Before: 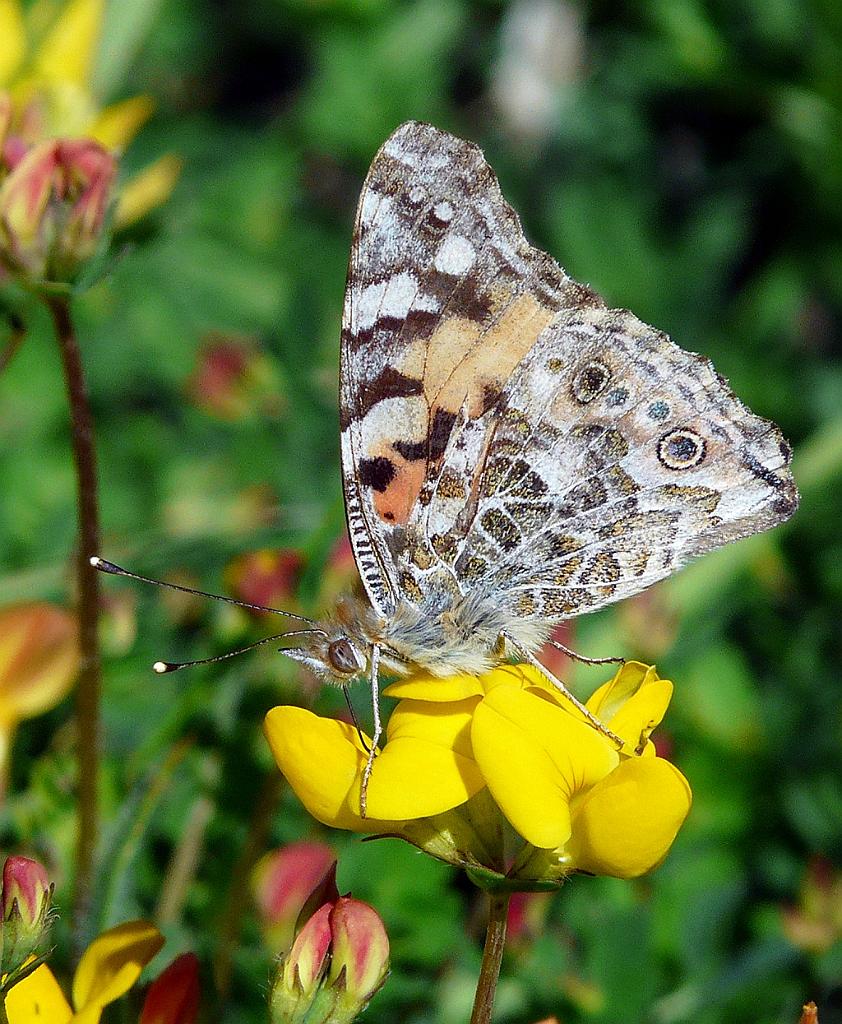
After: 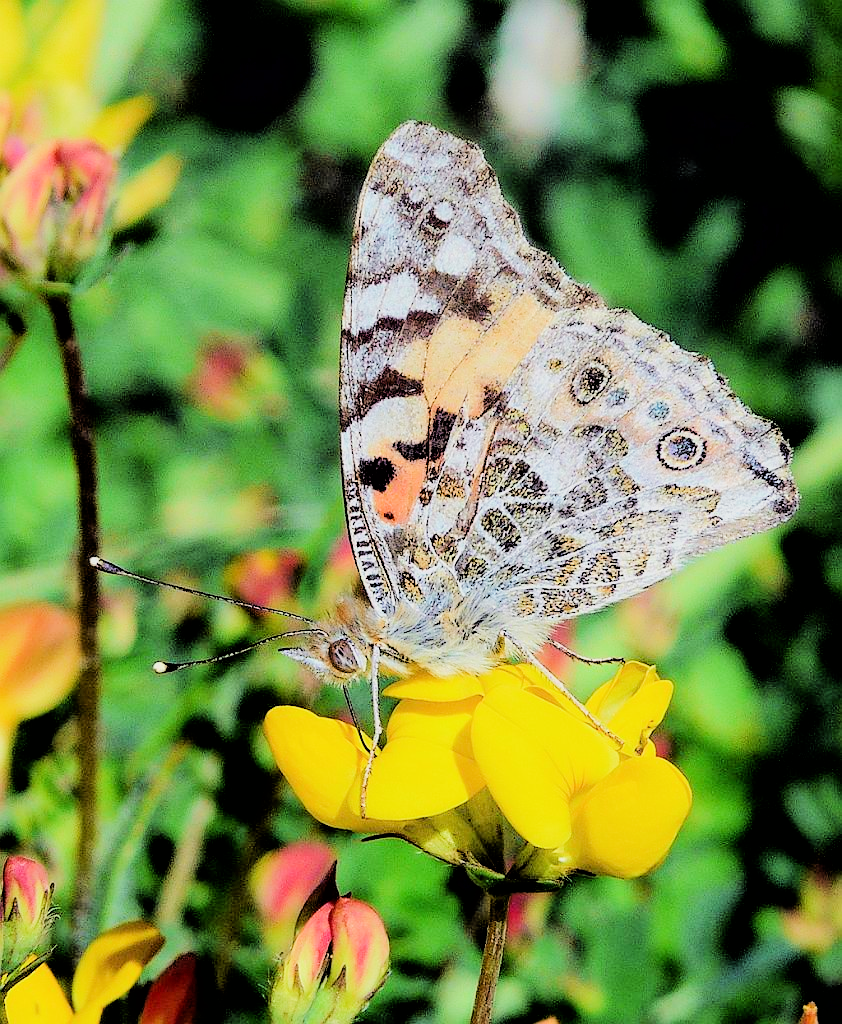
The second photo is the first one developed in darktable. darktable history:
contrast brightness saturation: contrast 0.053
tone equalizer: -7 EV 0.15 EV, -6 EV 0.575 EV, -5 EV 1.12 EV, -4 EV 1.32 EV, -3 EV 1.12 EV, -2 EV 0.6 EV, -1 EV 0.151 EV, edges refinement/feathering 500, mask exposure compensation -1.57 EV, preserve details no
filmic rgb: black relative exposure -3.84 EV, white relative exposure 3.49 EV, hardness 2.66, contrast 1.102, color science v6 (2022)
